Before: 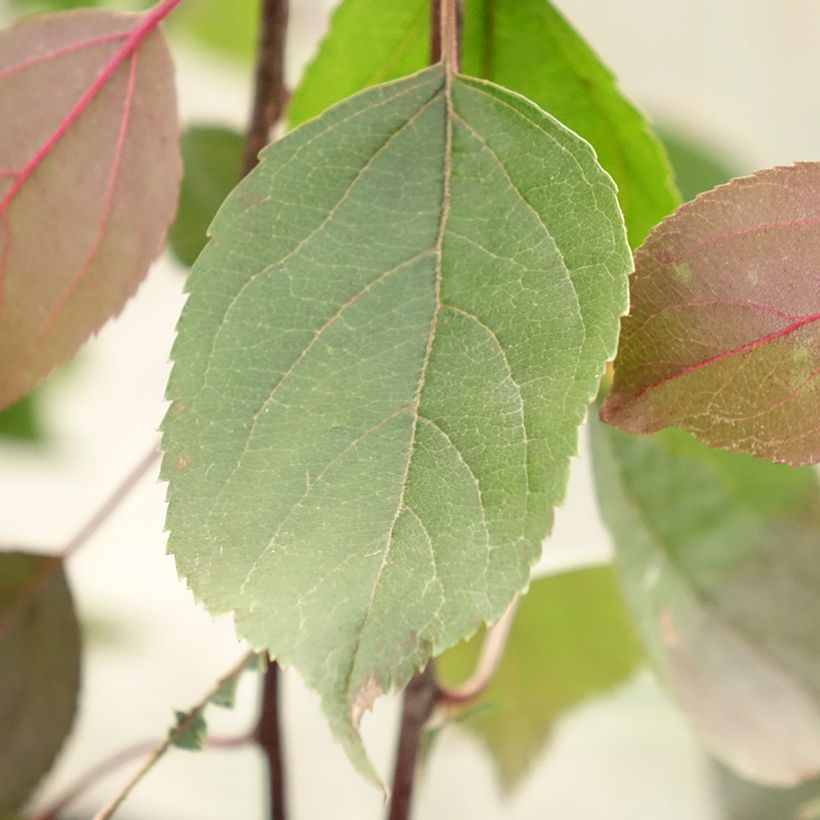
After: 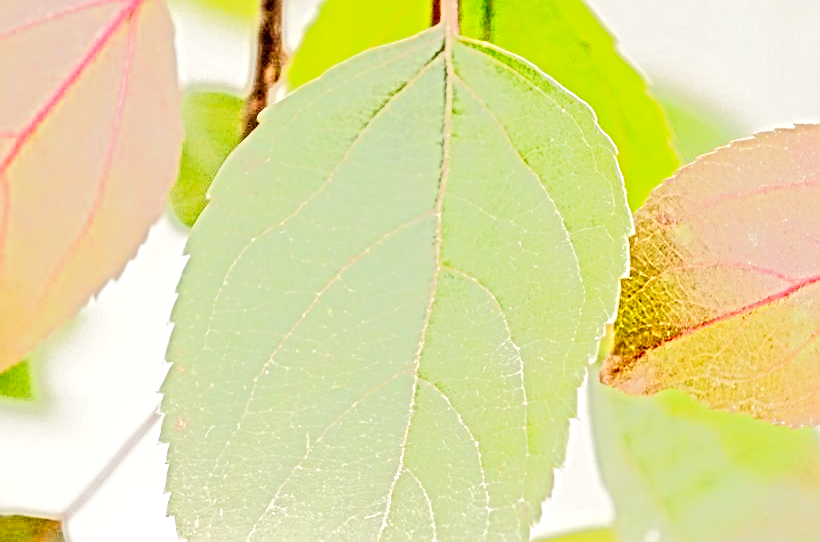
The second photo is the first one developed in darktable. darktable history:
tone curve: curves: ch0 [(0, 0) (0.179, 0.073) (0.265, 0.147) (0.463, 0.553) (0.51, 0.635) (0.716, 0.863) (1, 0.997)], preserve colors none
crop and rotate: top 4.72%, bottom 29.121%
tone equalizer: -8 EV -0.511 EV, -7 EV -0.279 EV, -6 EV -0.067 EV, -5 EV 0.42 EV, -4 EV 0.983 EV, -3 EV 0.784 EV, -2 EV -0.01 EV, -1 EV 0.131 EV, +0 EV -0.033 EV, edges refinement/feathering 500, mask exposure compensation -1.57 EV, preserve details no
local contrast: mode bilateral grid, contrast 20, coarseness 4, detail 299%, midtone range 0.2
